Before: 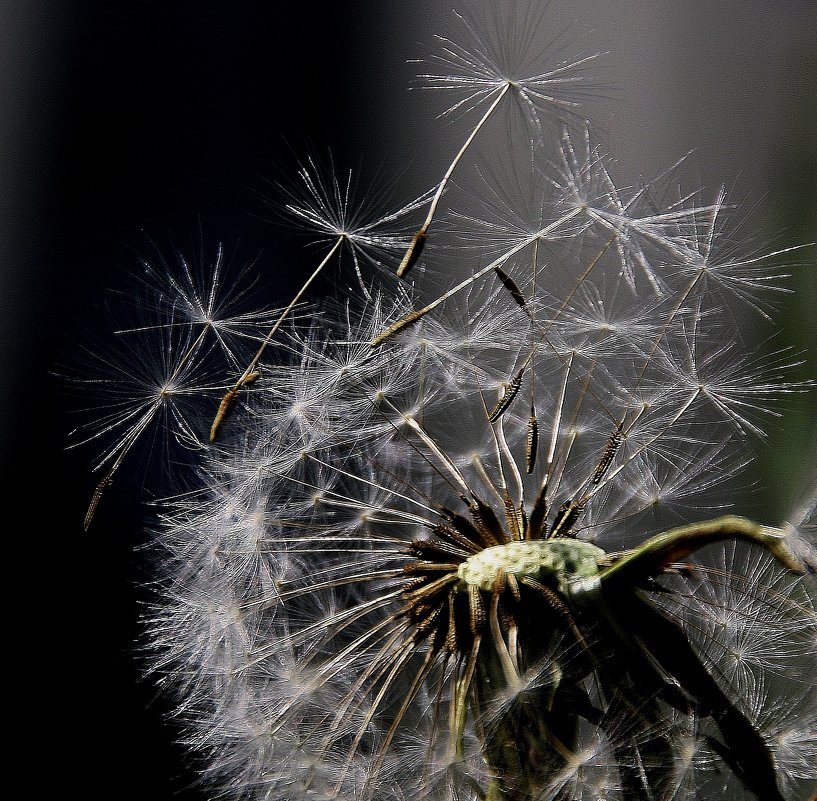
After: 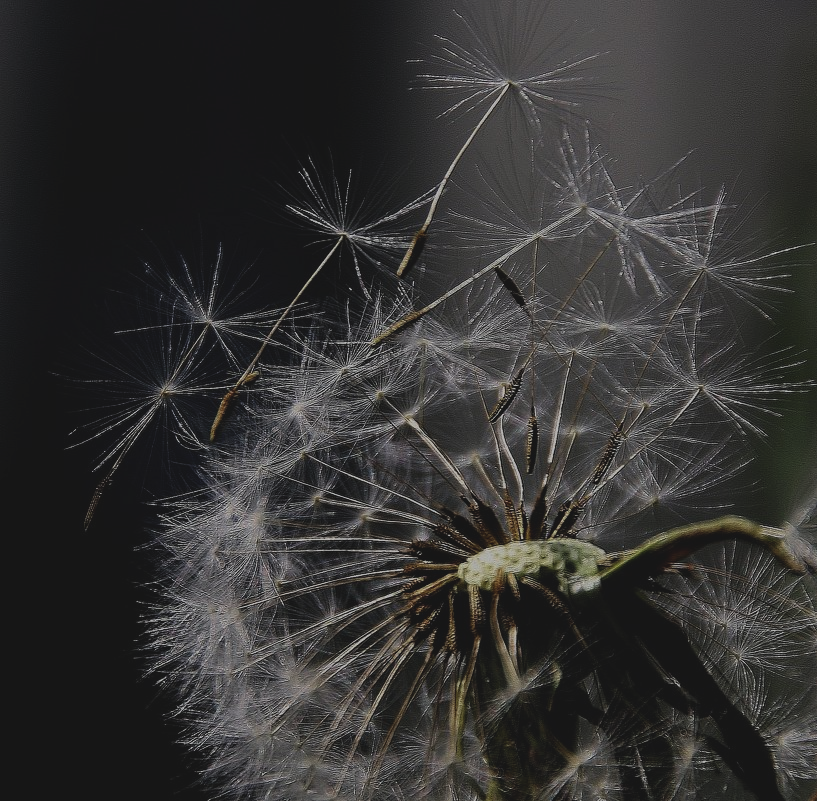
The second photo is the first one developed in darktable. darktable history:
exposure: black level correction -0.017, exposure -1.034 EV, compensate highlight preservation false
